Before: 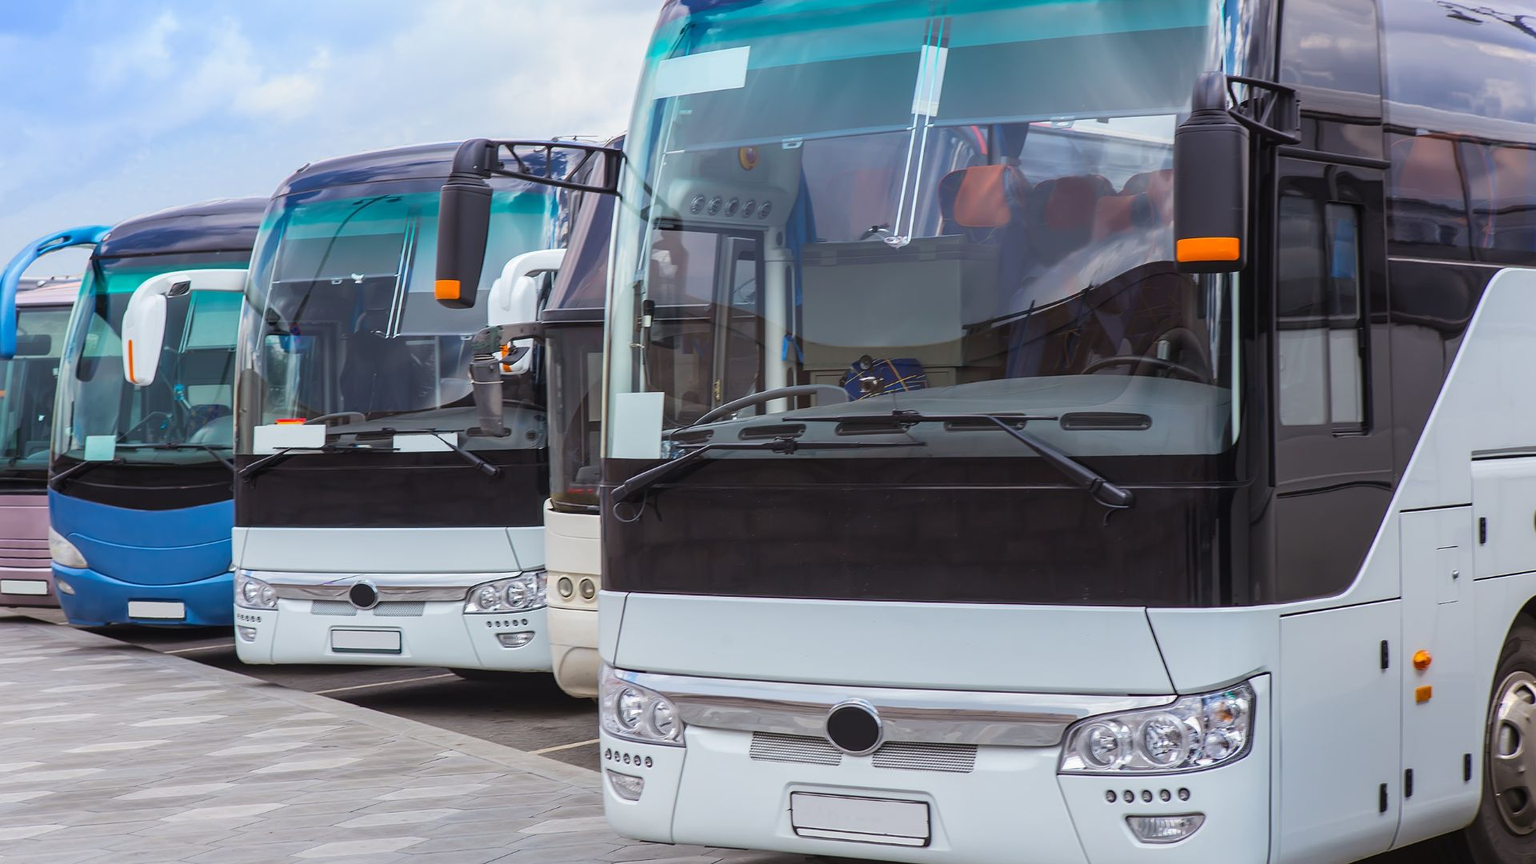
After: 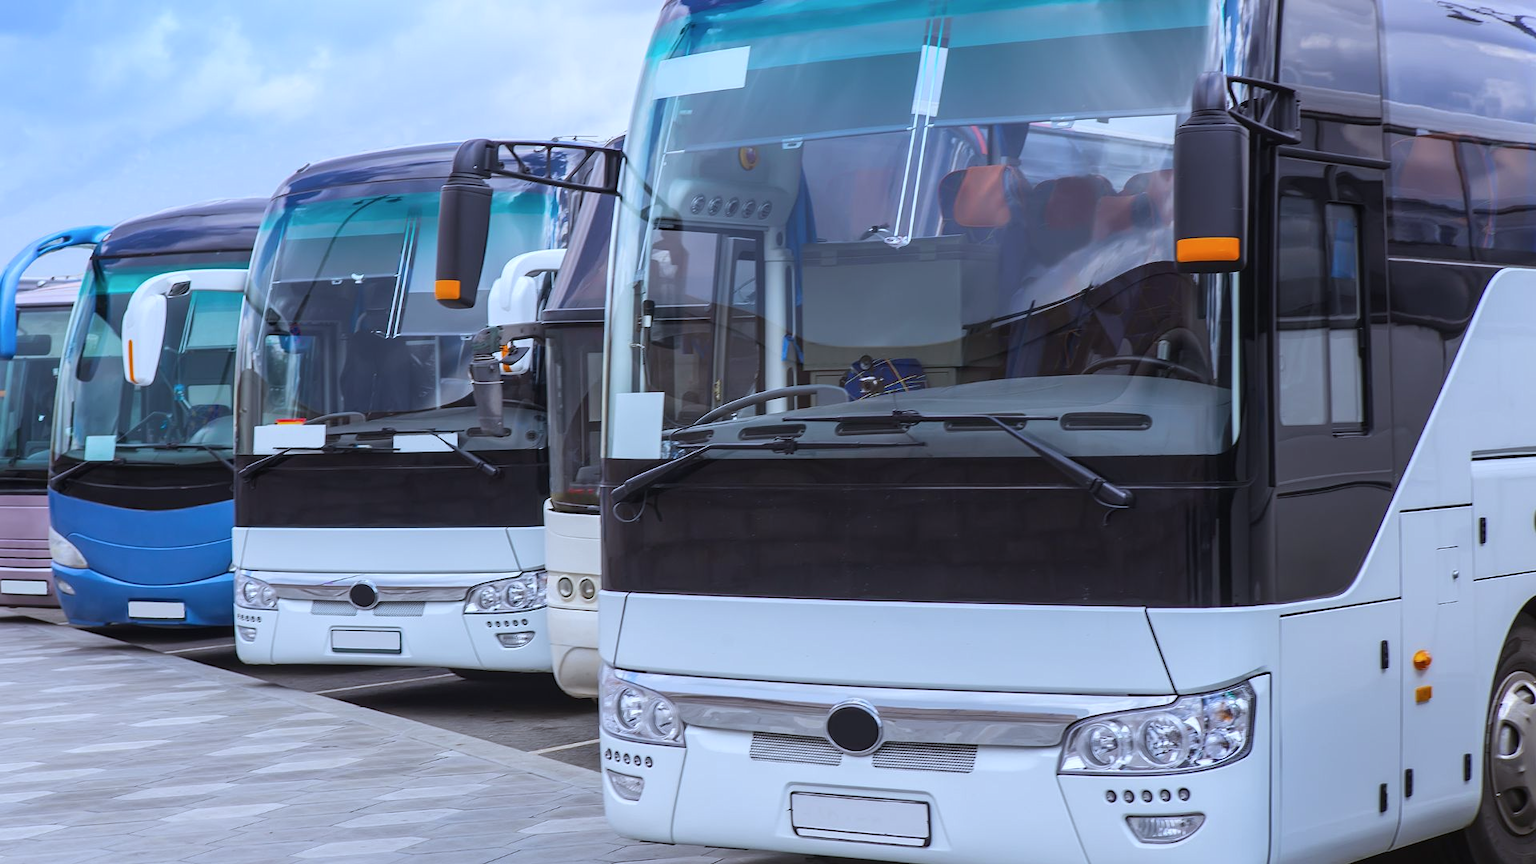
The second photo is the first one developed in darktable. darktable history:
white balance: red 0.926, green 1.003, blue 1.133
contrast brightness saturation: saturation -0.05
